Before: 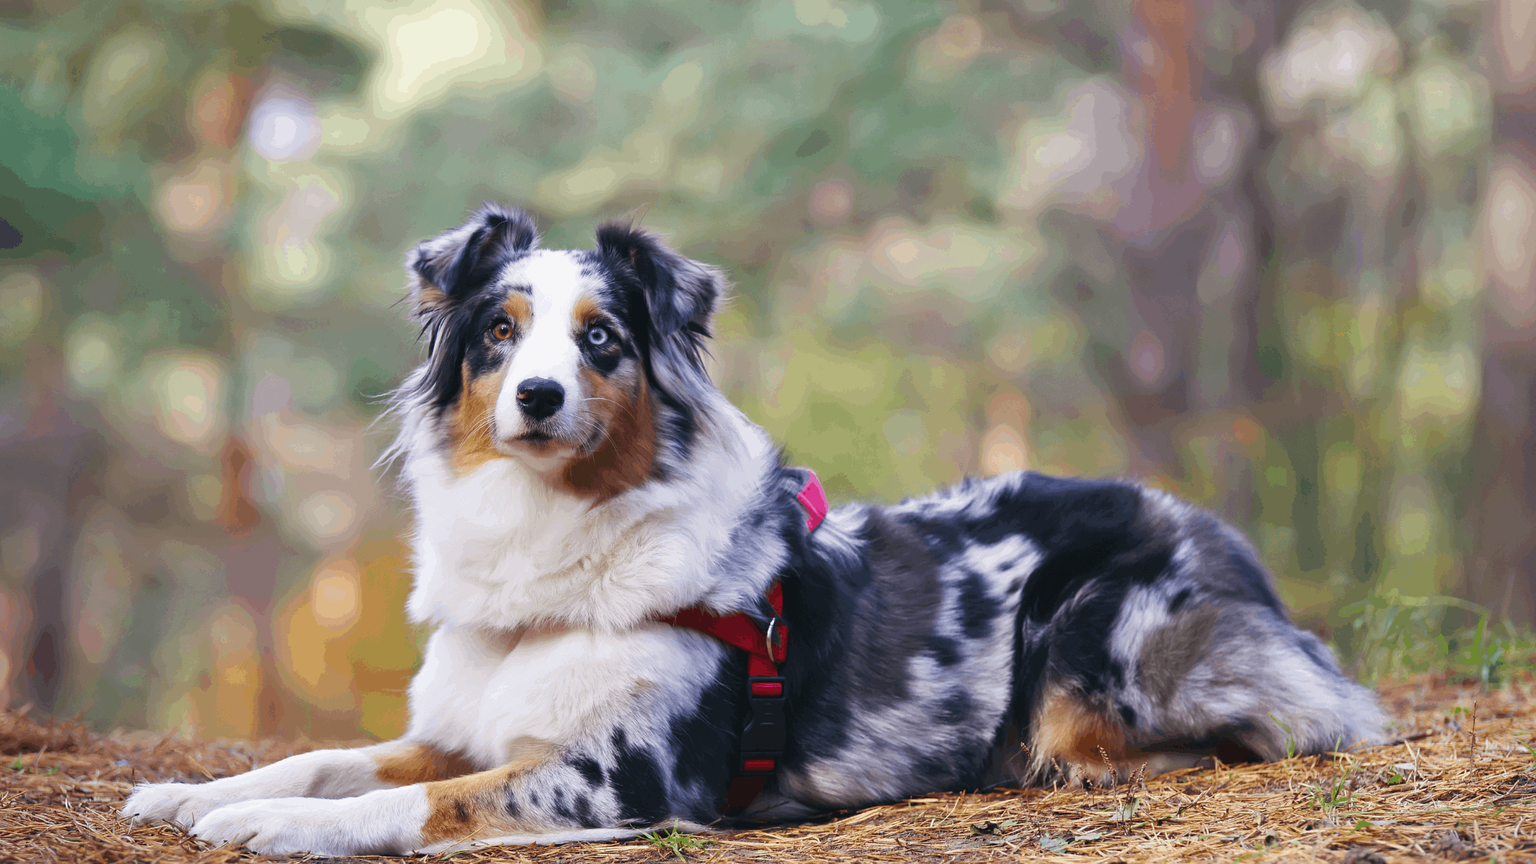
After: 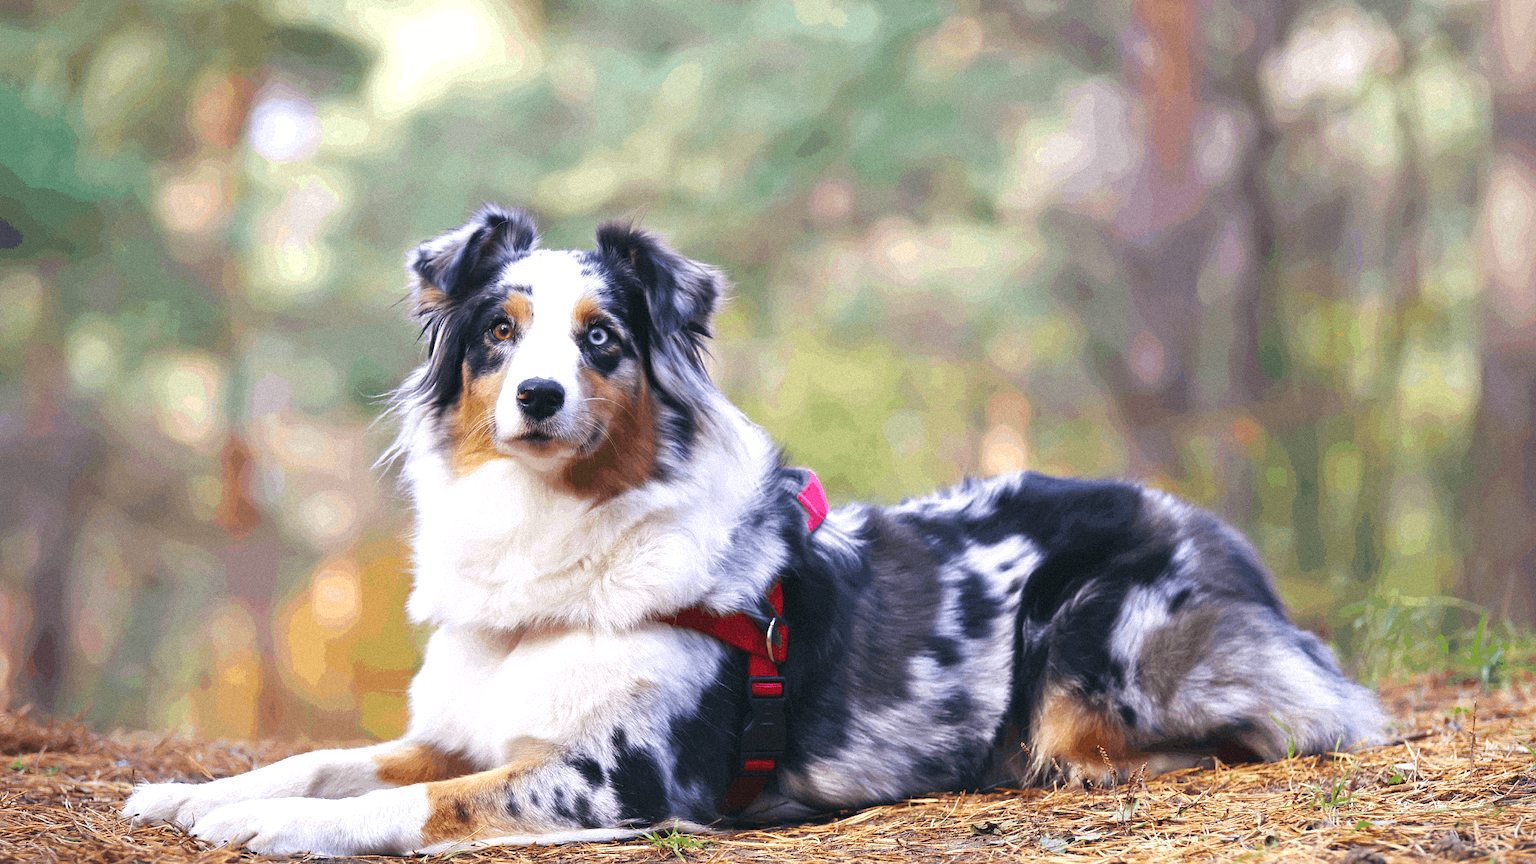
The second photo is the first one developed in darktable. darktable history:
grain: mid-tones bias 0%
exposure: black level correction 0, exposure 0.5 EV, compensate highlight preservation false
